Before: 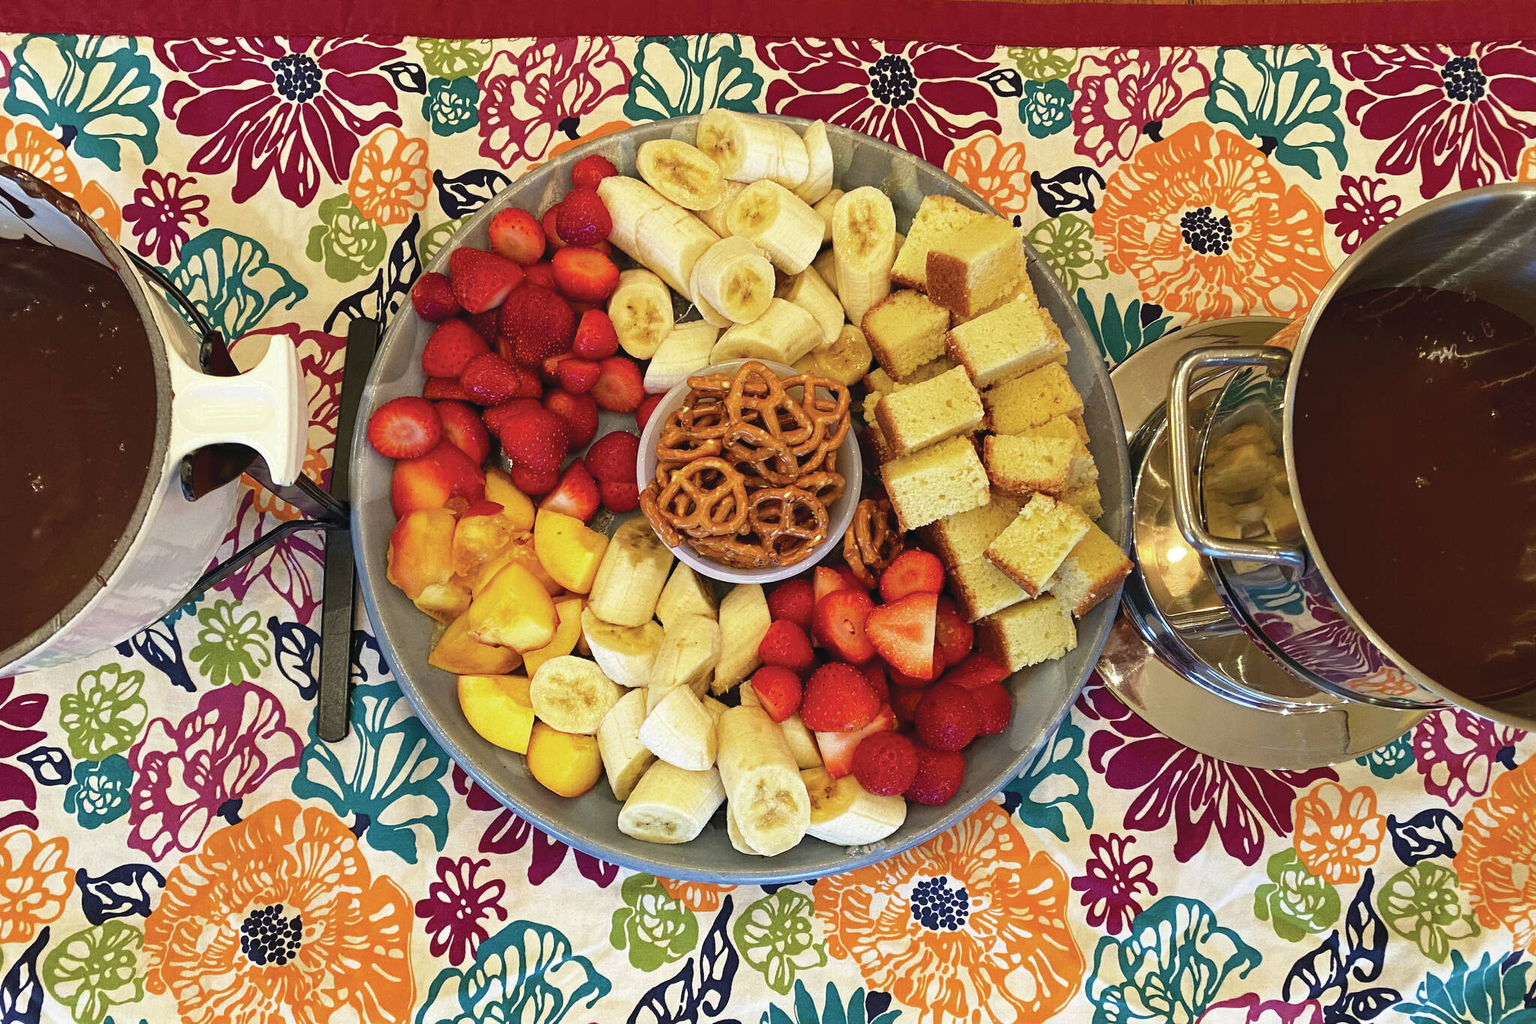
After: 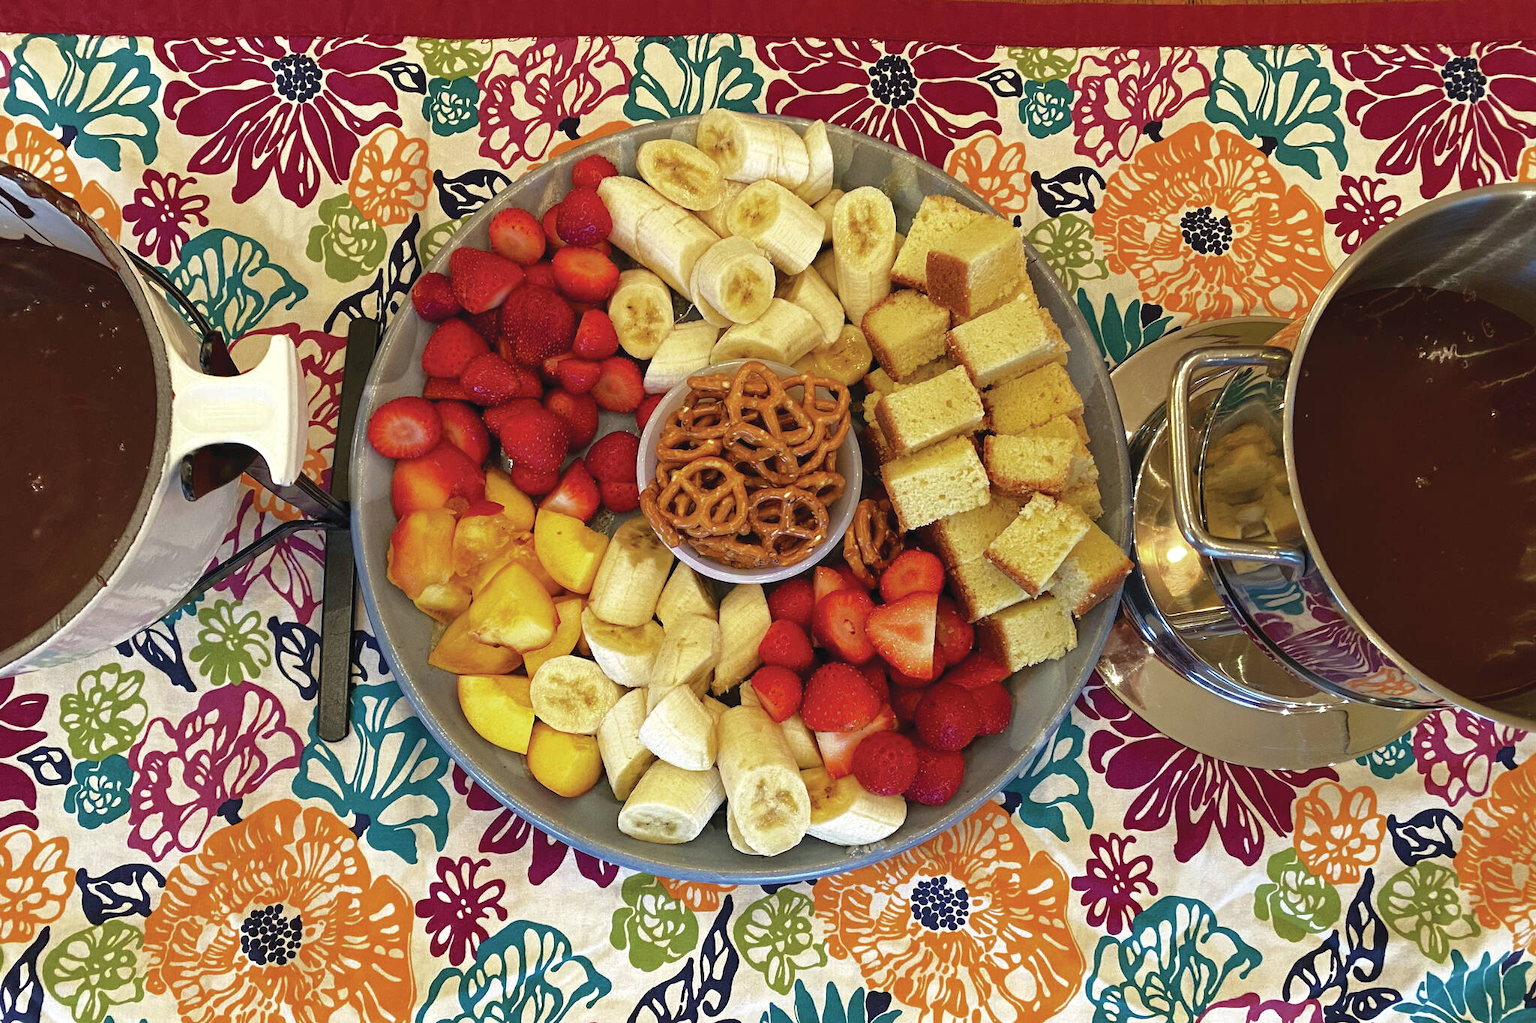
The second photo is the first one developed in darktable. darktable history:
tone equalizer: -8 EV -0.001 EV, -7 EV 0.002 EV, -6 EV -0.003 EV, -5 EV -0.005 EV, -4 EV -0.061 EV, -3 EV -0.203 EV, -2 EV -0.256 EV, -1 EV 0.095 EV, +0 EV 0.28 EV, edges refinement/feathering 500, mask exposure compensation -1.57 EV, preserve details no
